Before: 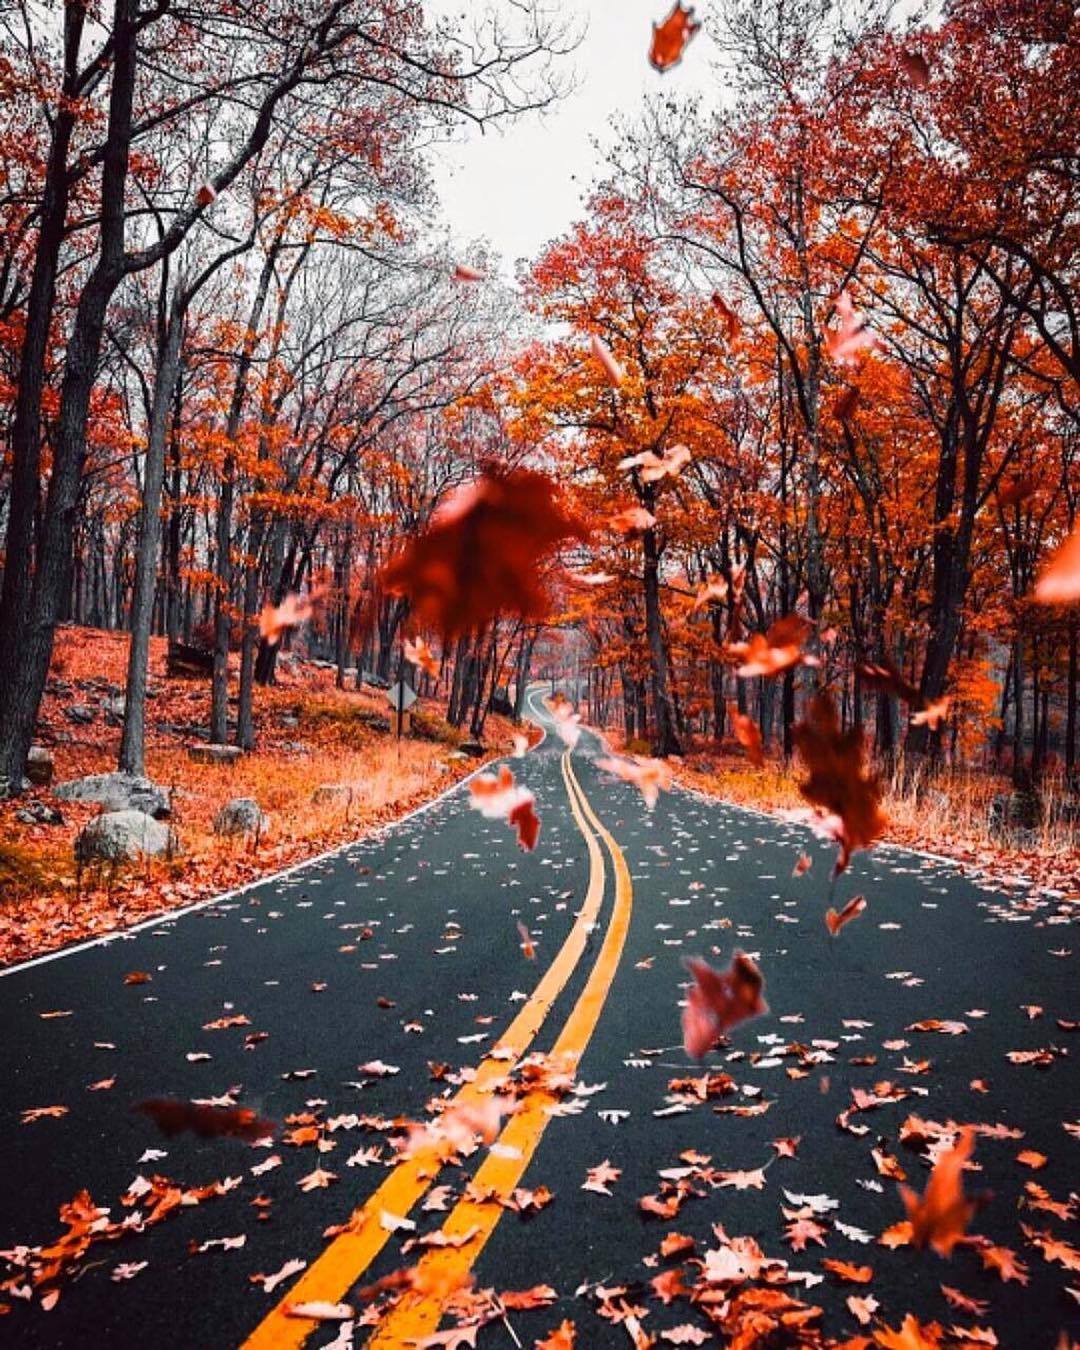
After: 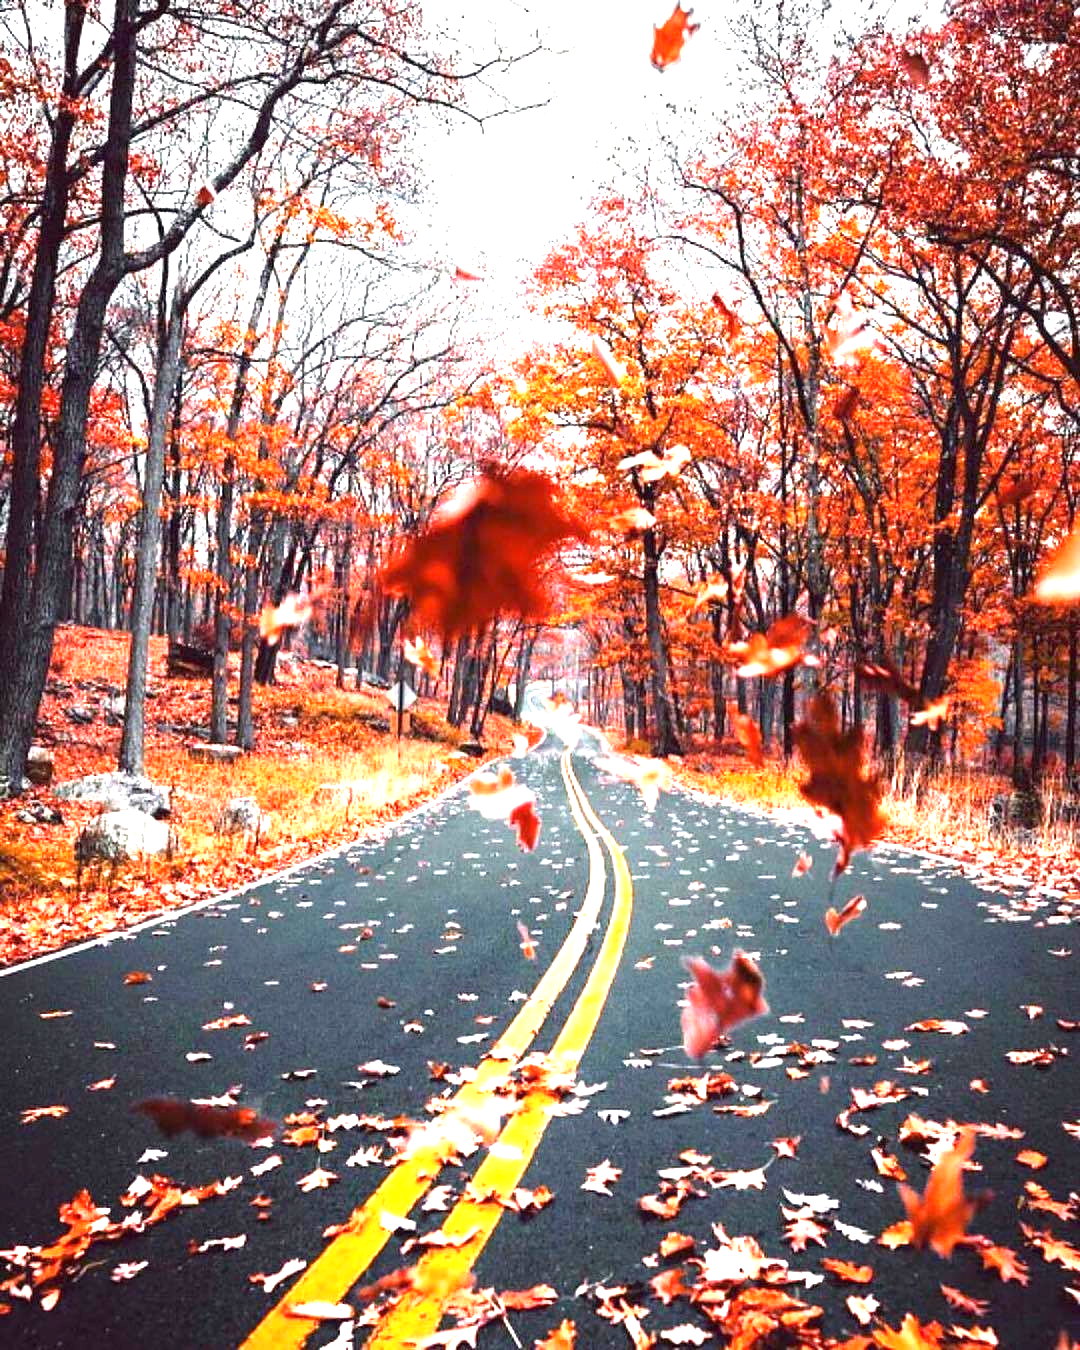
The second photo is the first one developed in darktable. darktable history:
exposure: black level correction 0, exposure 1.587 EV, compensate exposure bias true, compensate highlight preservation false
